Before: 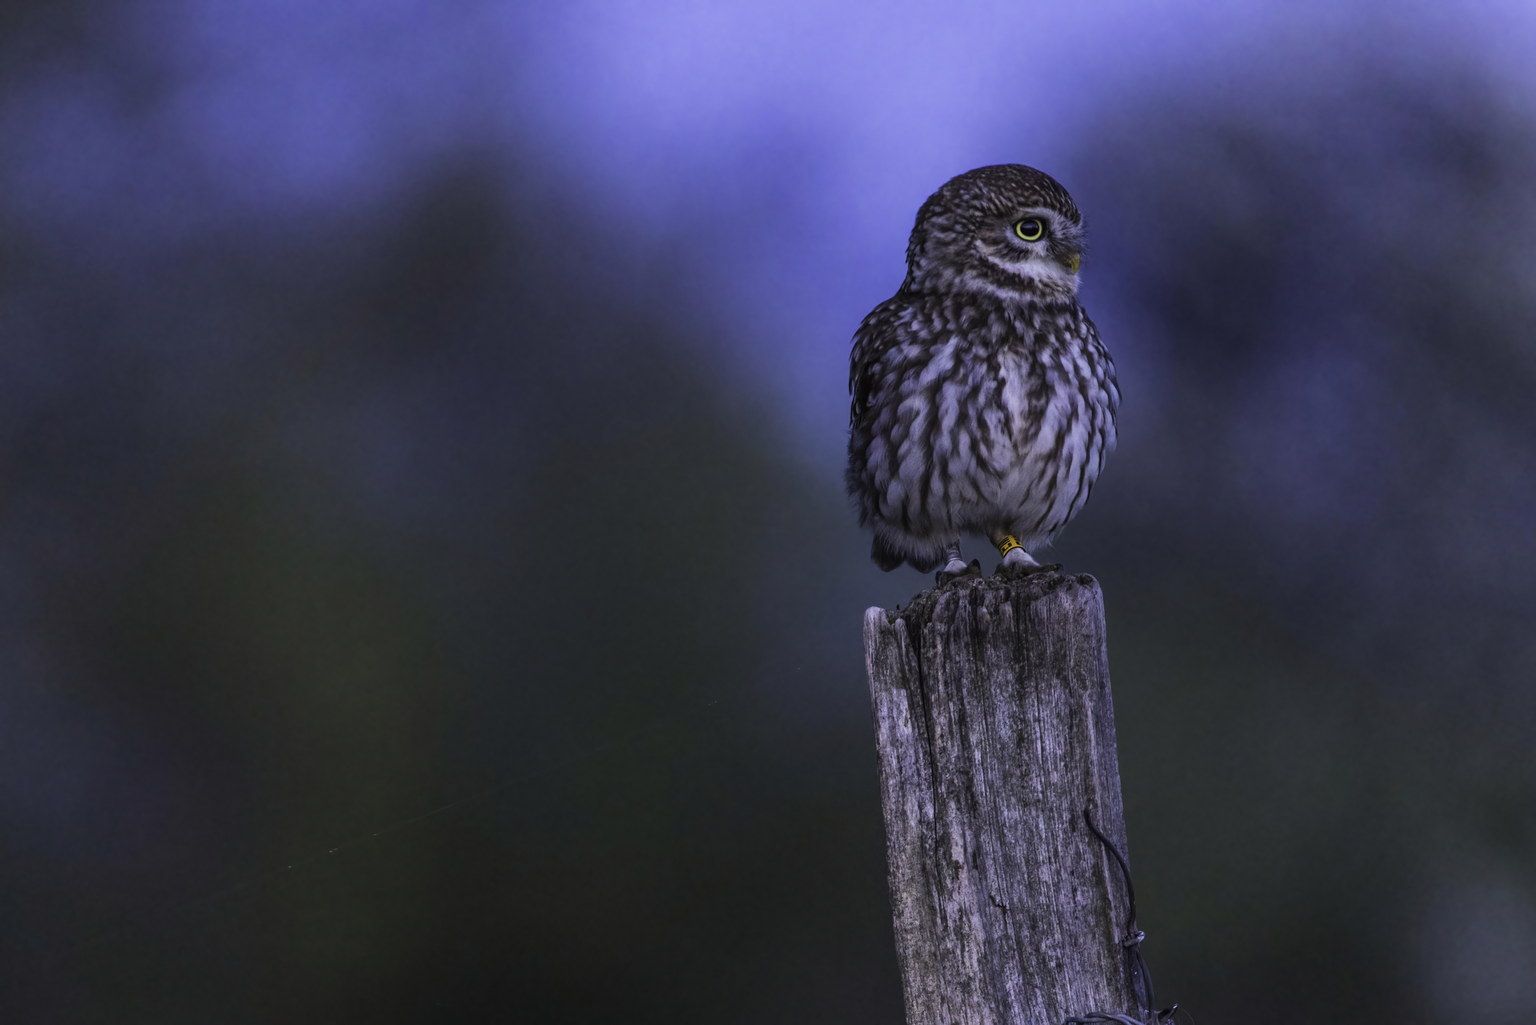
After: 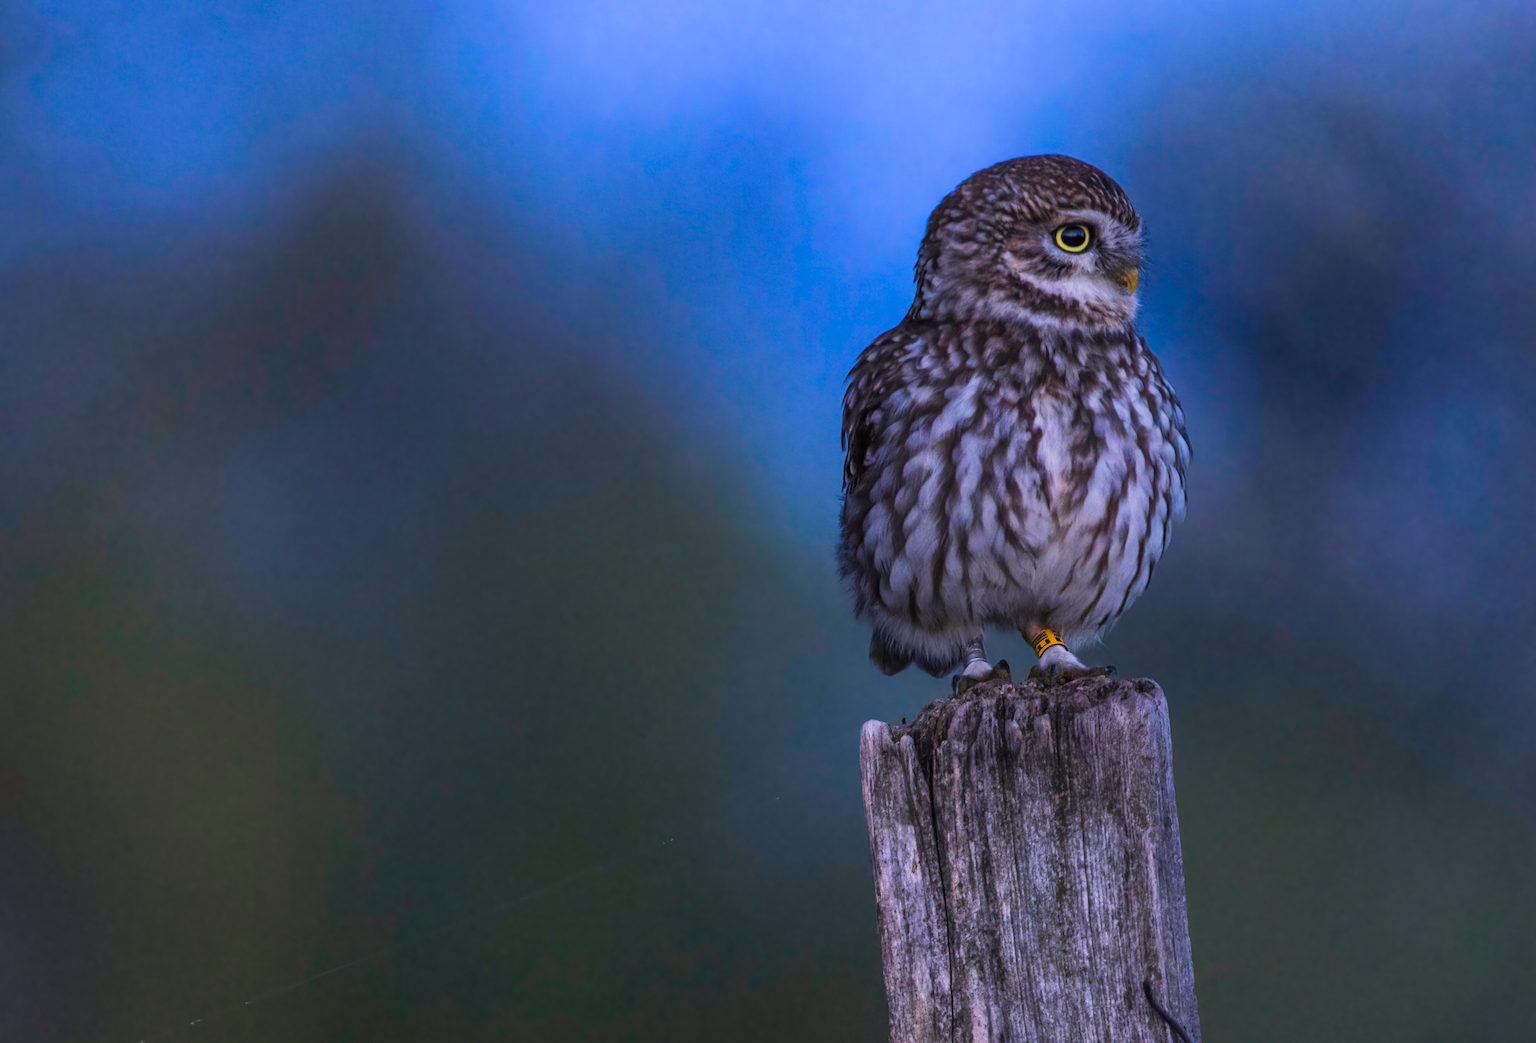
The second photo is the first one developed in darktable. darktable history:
color correction: highlights a* 3.22, highlights b* 1.93, saturation 1.19
rotate and perspective: lens shift (horizontal) -0.055, automatic cropping off
crop and rotate: left 10.77%, top 5.1%, right 10.41%, bottom 16.76%
